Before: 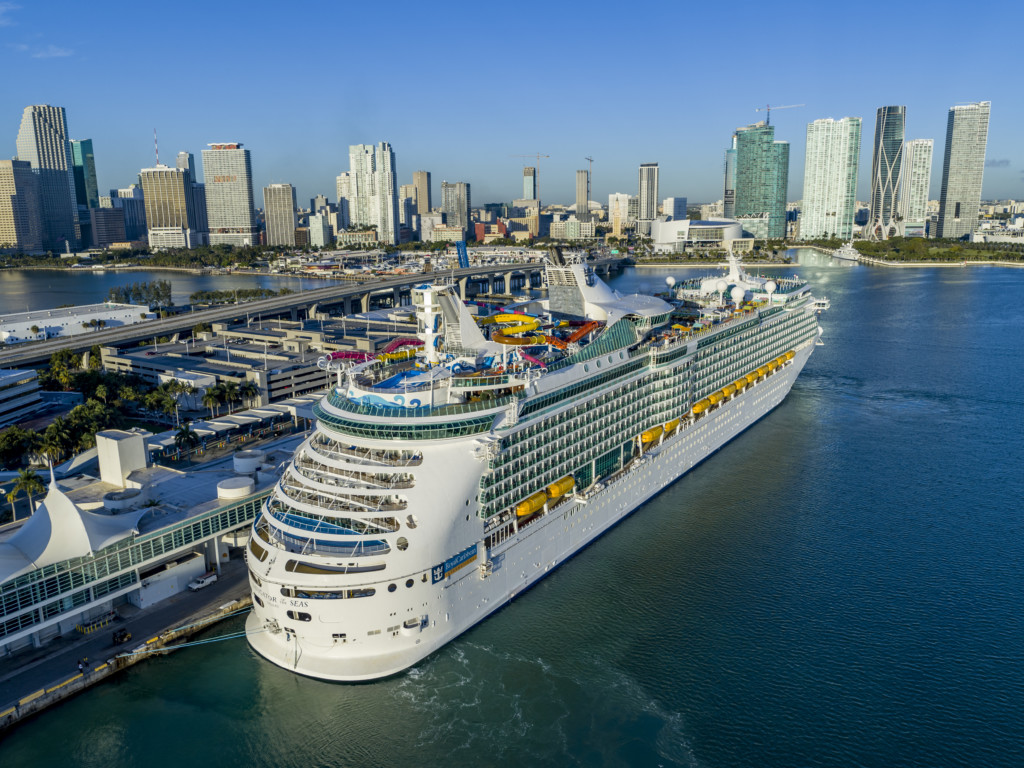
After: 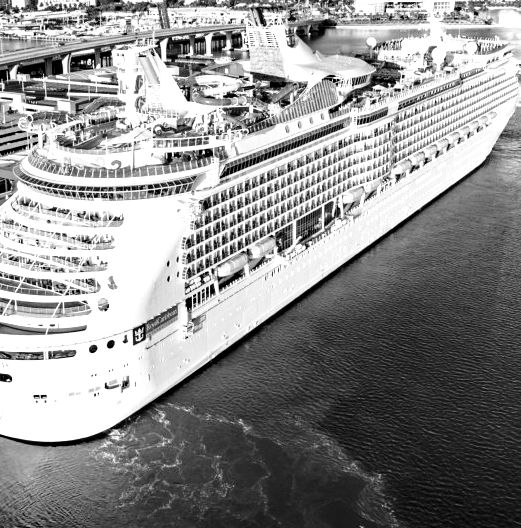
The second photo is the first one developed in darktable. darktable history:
base curve: curves: ch0 [(0, 0) (0.028, 0.03) (0.121, 0.232) (0.46, 0.748) (0.859, 0.968) (1, 1)], preserve colors none
levels: levels [0.052, 0.496, 0.908]
monochrome: a -71.75, b 75.82
exposure: black level correction 0, exposure 0.7 EV, compensate exposure bias true, compensate highlight preservation false
crop and rotate: left 29.237%, top 31.152%, right 19.807%
haze removal: compatibility mode true, adaptive false
white balance: red 0.978, blue 0.999
